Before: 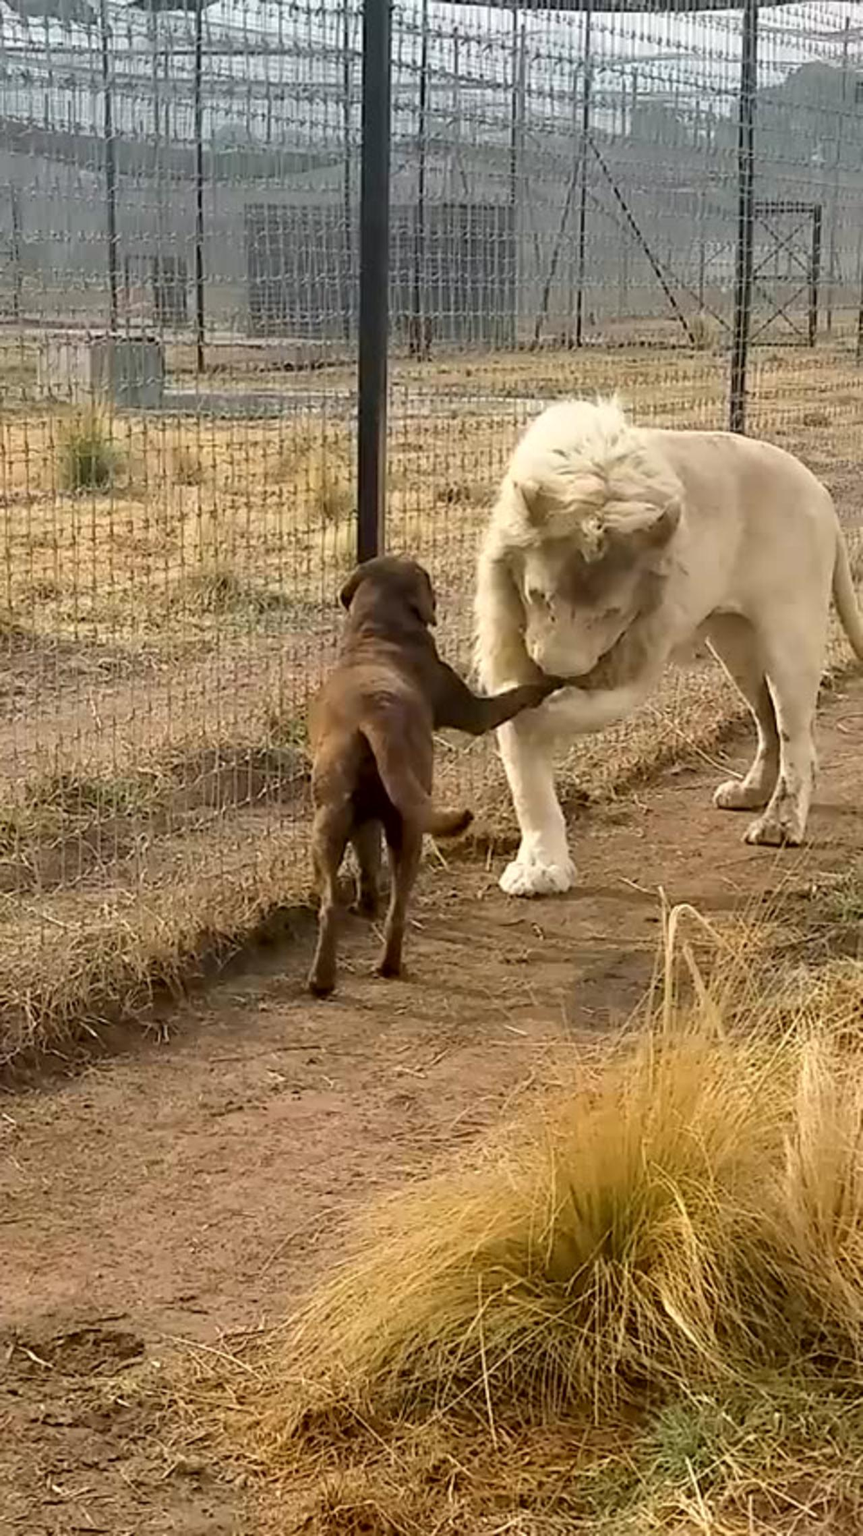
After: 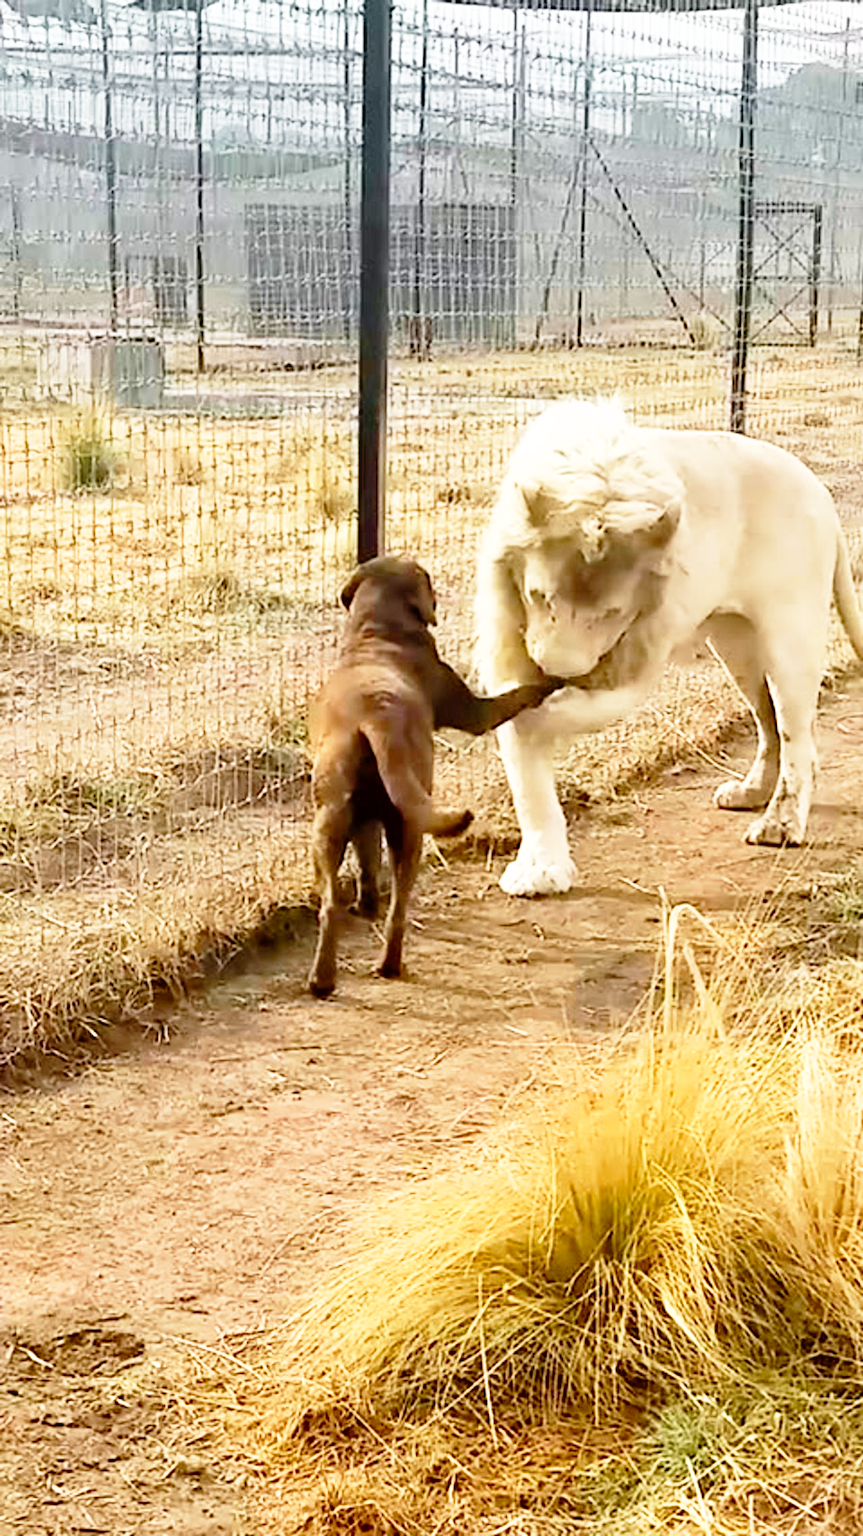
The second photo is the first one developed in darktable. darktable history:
vibrance: vibrance 0%
base curve: curves: ch0 [(0, 0) (0.012, 0.01) (0.073, 0.168) (0.31, 0.711) (0.645, 0.957) (1, 1)], preserve colors none
